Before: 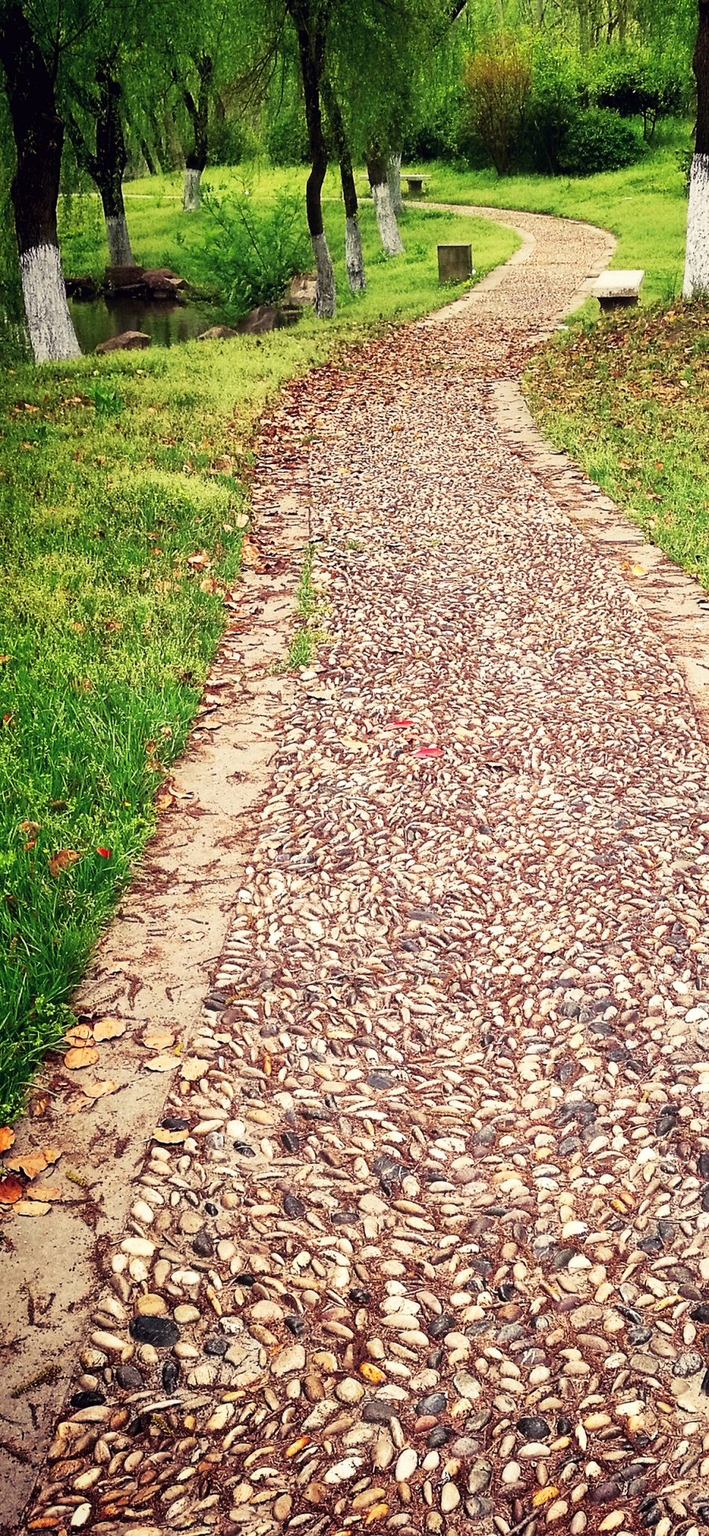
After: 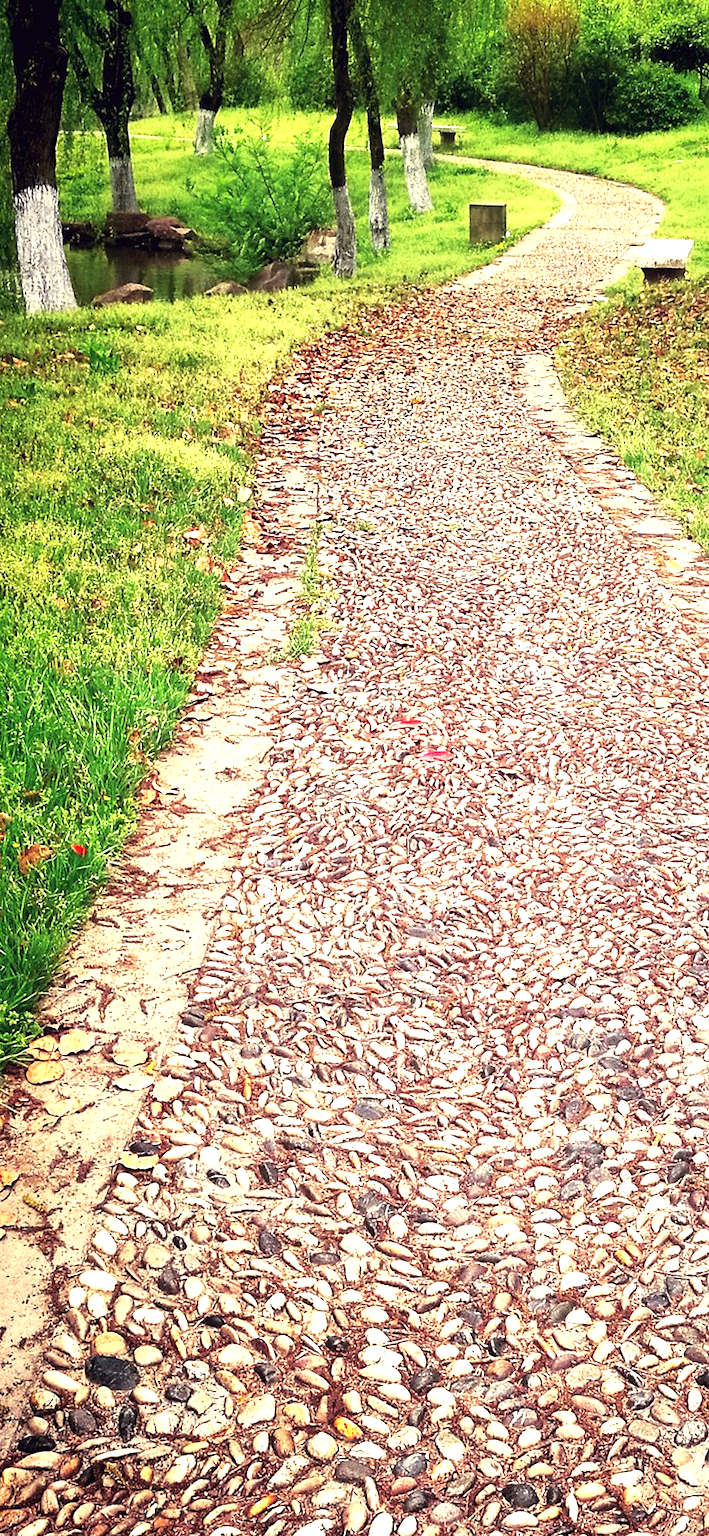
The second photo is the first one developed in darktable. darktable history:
crop and rotate: angle -2.38°
exposure: exposure 0.766 EV, compensate highlight preservation false
